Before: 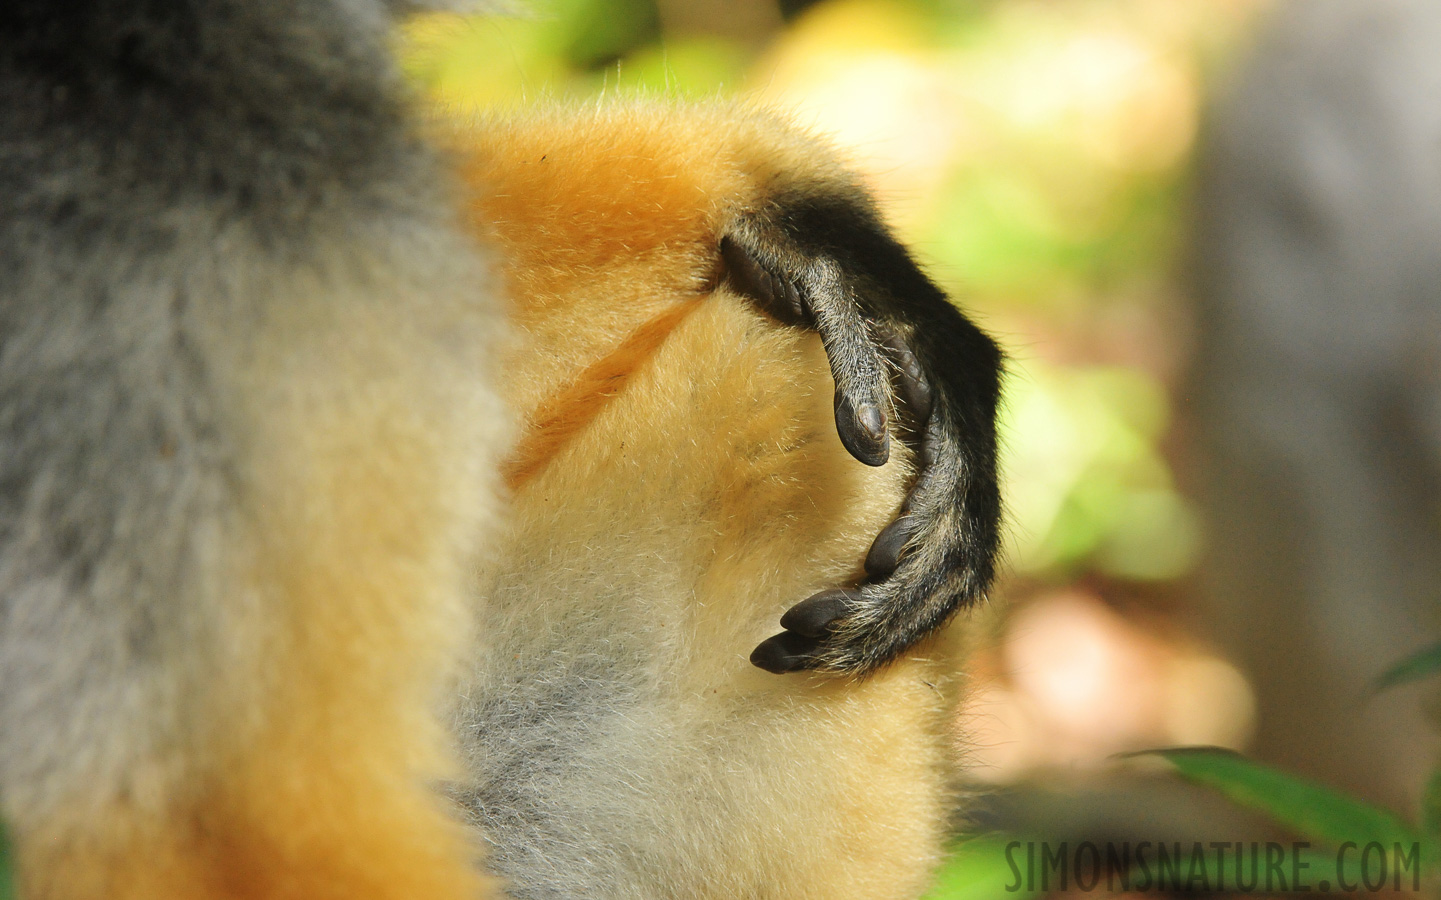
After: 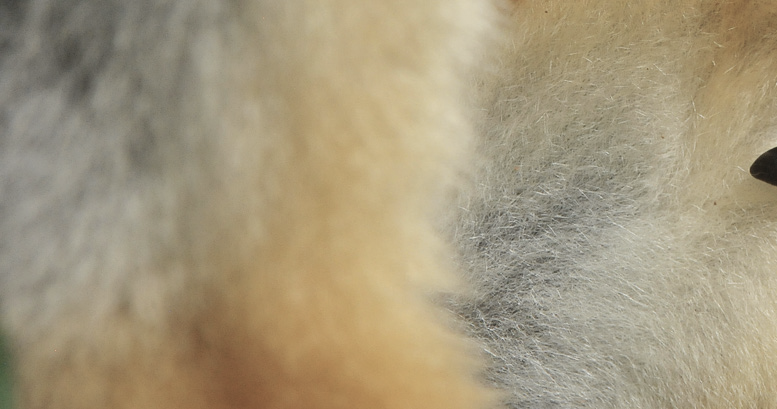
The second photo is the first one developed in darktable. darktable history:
crop and rotate: top 54.289%, right 46.077%, bottom 0.201%
exposure: exposure 0.014 EV, compensate highlight preservation false
color correction: highlights b* -0.008, saturation 0.566
